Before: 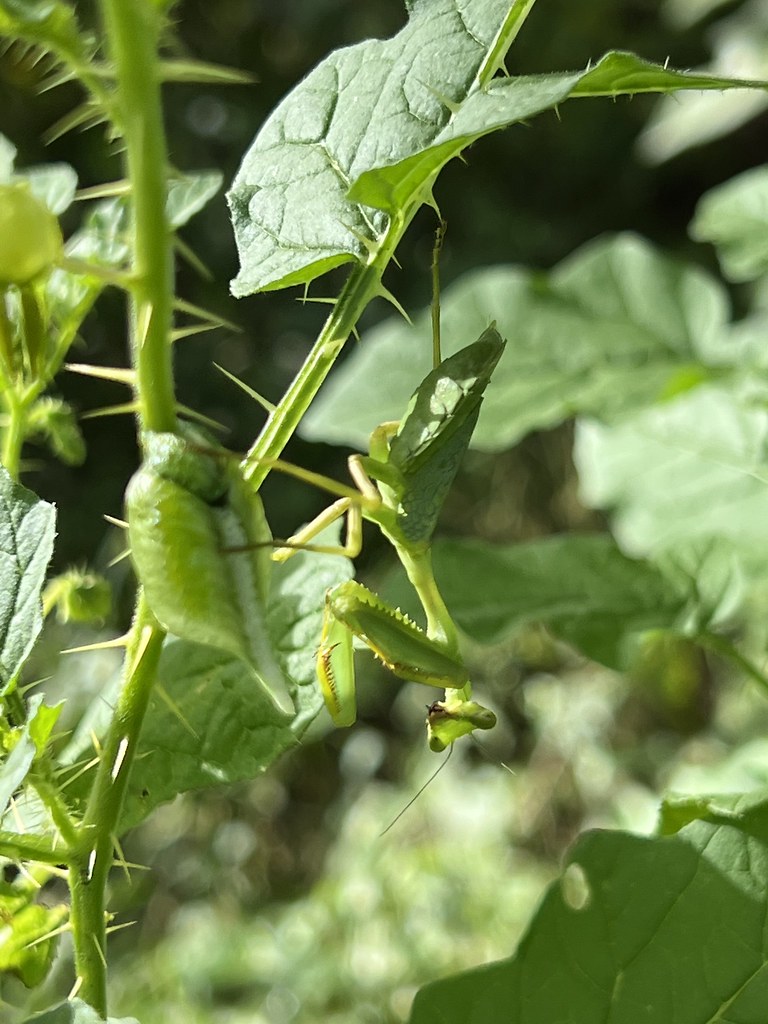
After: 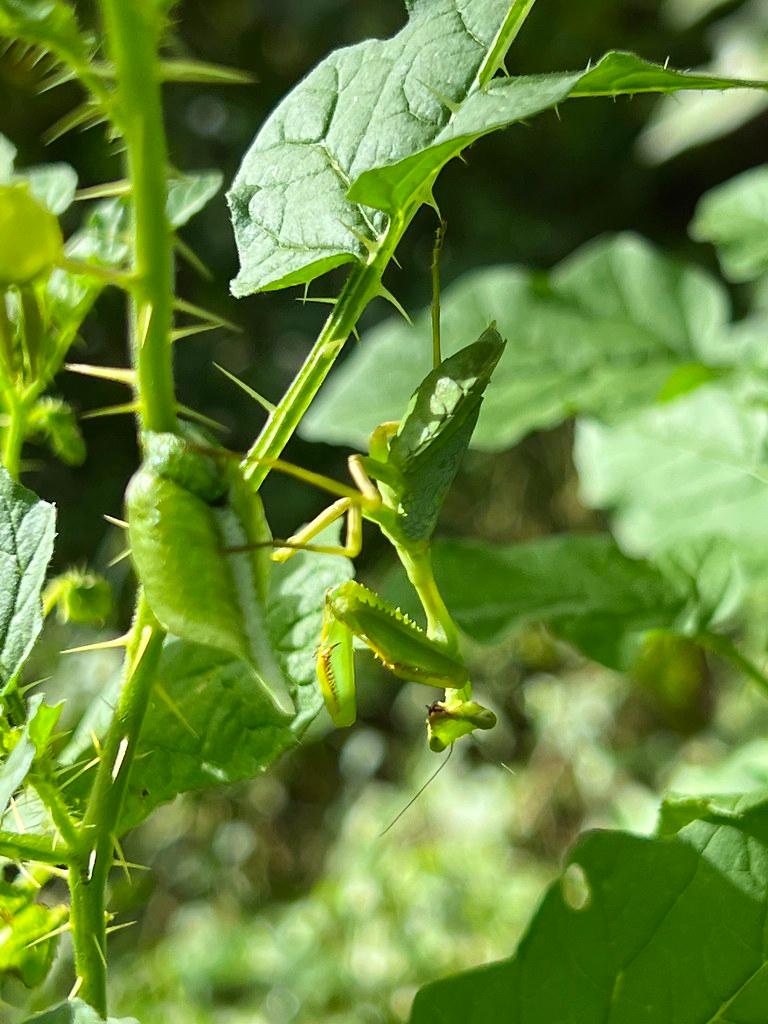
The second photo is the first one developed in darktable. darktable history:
color correction: highlights b* 0.028, saturation 1.15
